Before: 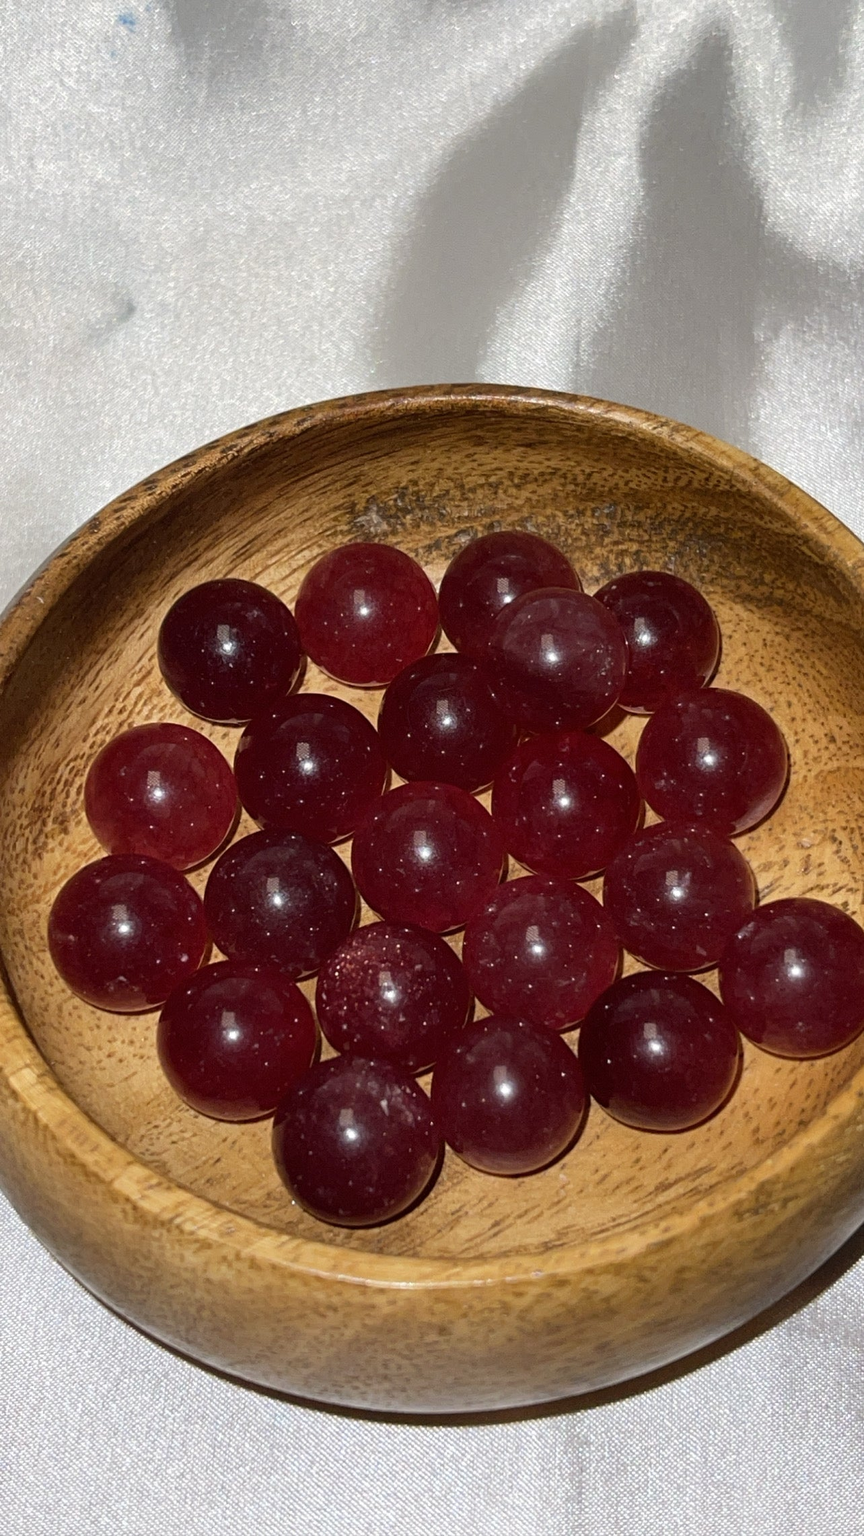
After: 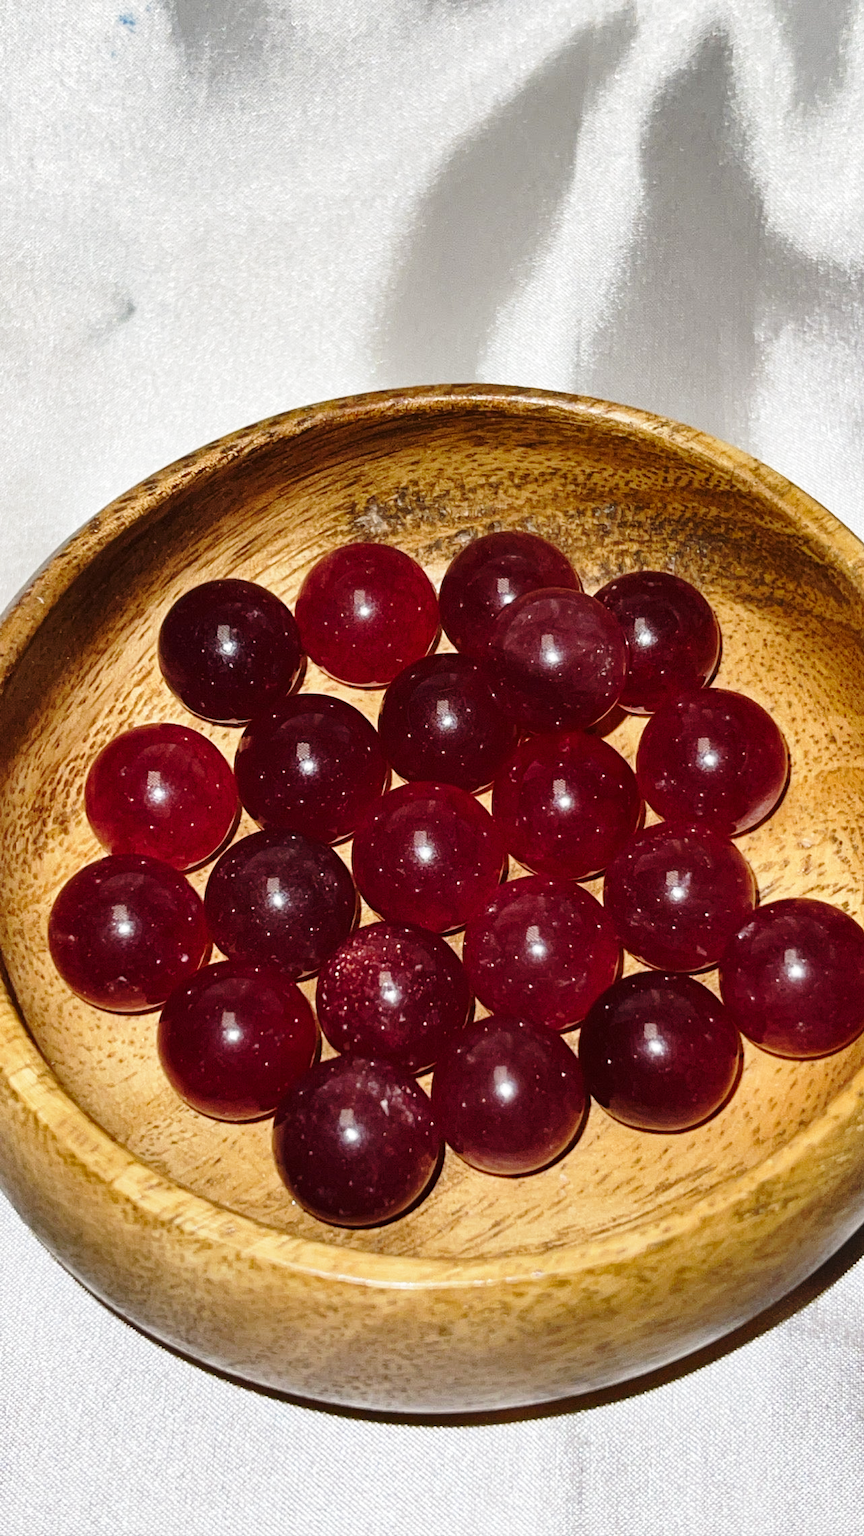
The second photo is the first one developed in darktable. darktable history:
shadows and highlights: shadows 5, soften with gaussian
base curve: curves: ch0 [(0, 0) (0.028, 0.03) (0.121, 0.232) (0.46, 0.748) (0.859, 0.968) (1, 1)], preserve colors none
